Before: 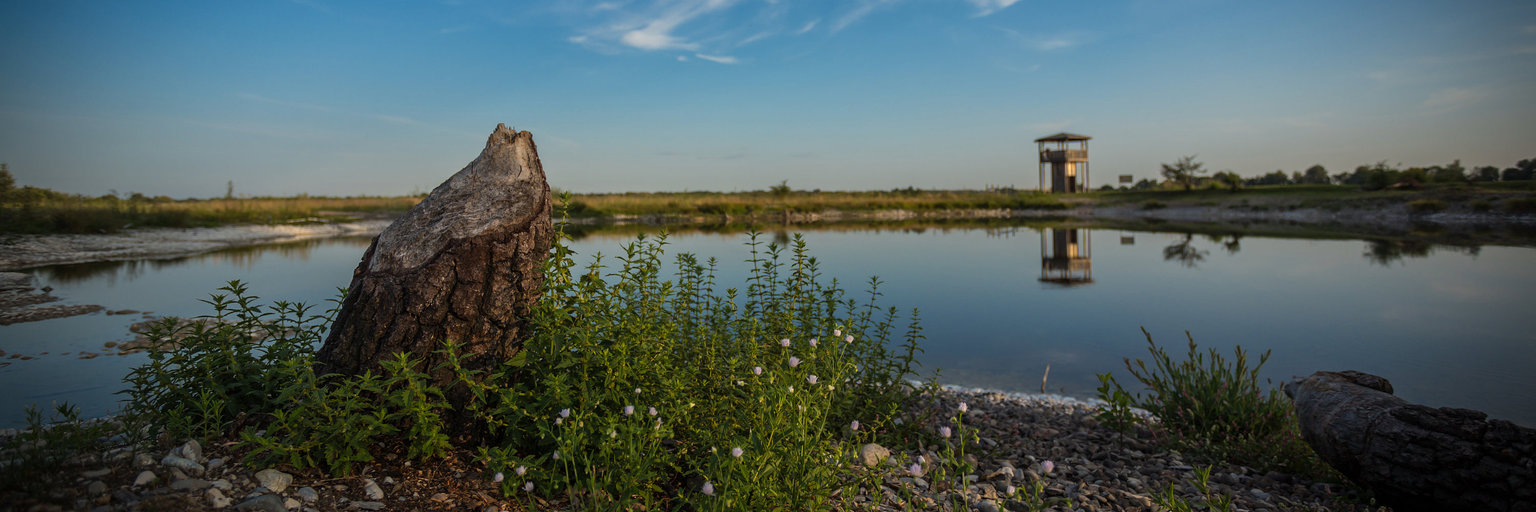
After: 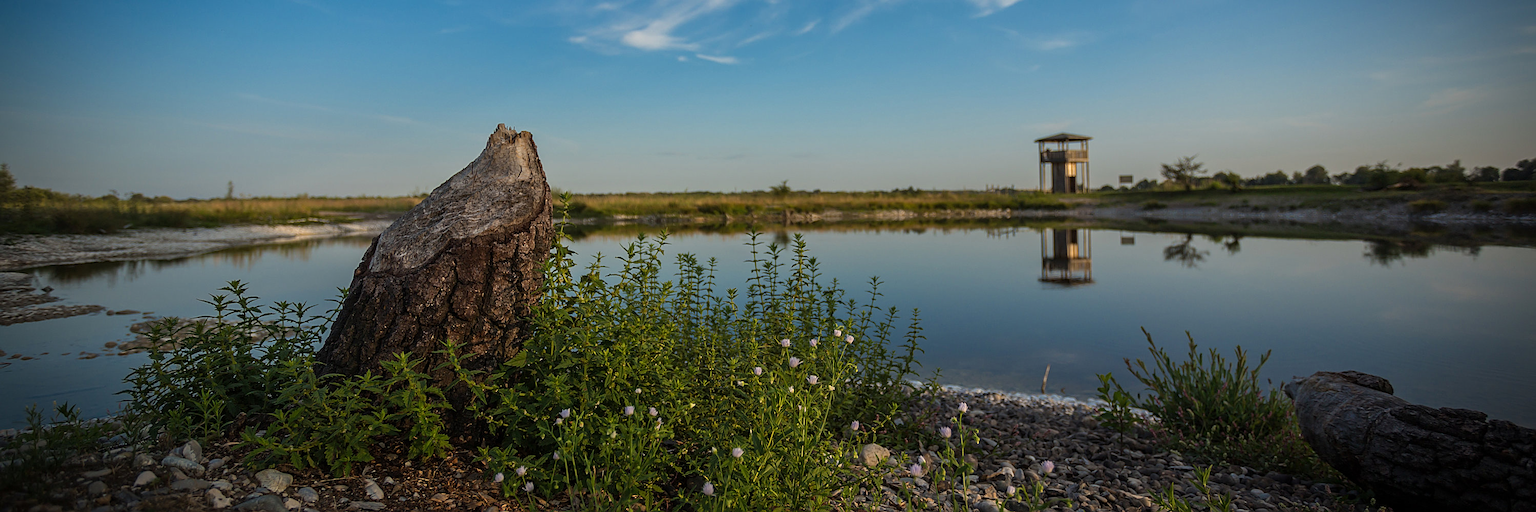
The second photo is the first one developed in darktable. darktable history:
sharpen: on, module defaults
color balance rgb: global vibrance 10%
